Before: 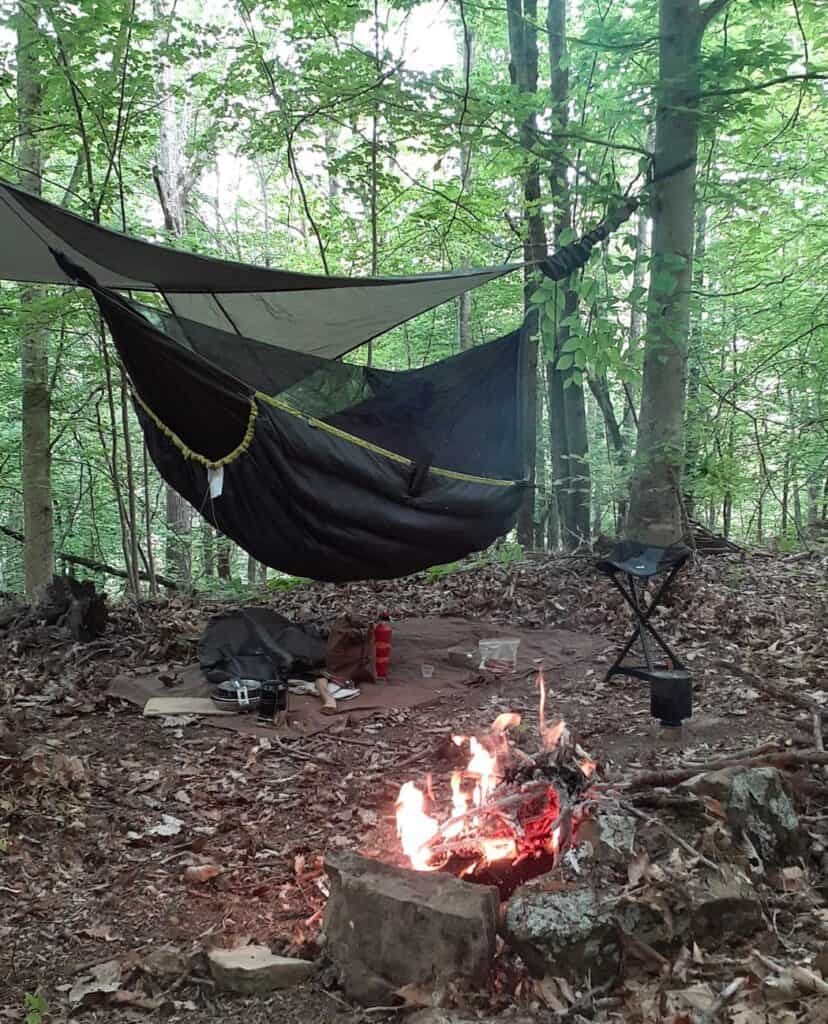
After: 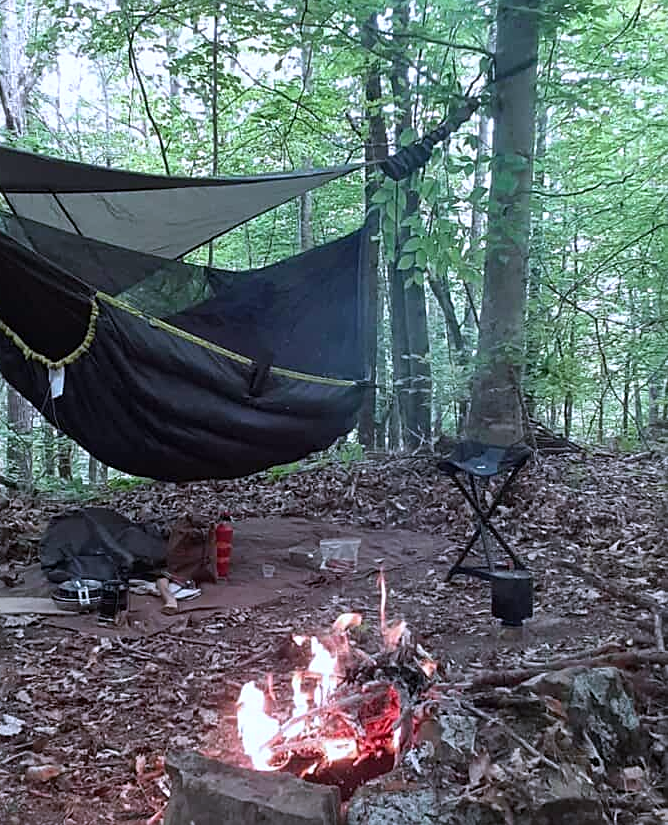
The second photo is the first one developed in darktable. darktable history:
crop: left 19.25%, top 9.801%, right 0.001%, bottom 9.603%
sharpen: on, module defaults
color calibration: illuminant custom, x 0.373, y 0.388, temperature 4231.36 K
